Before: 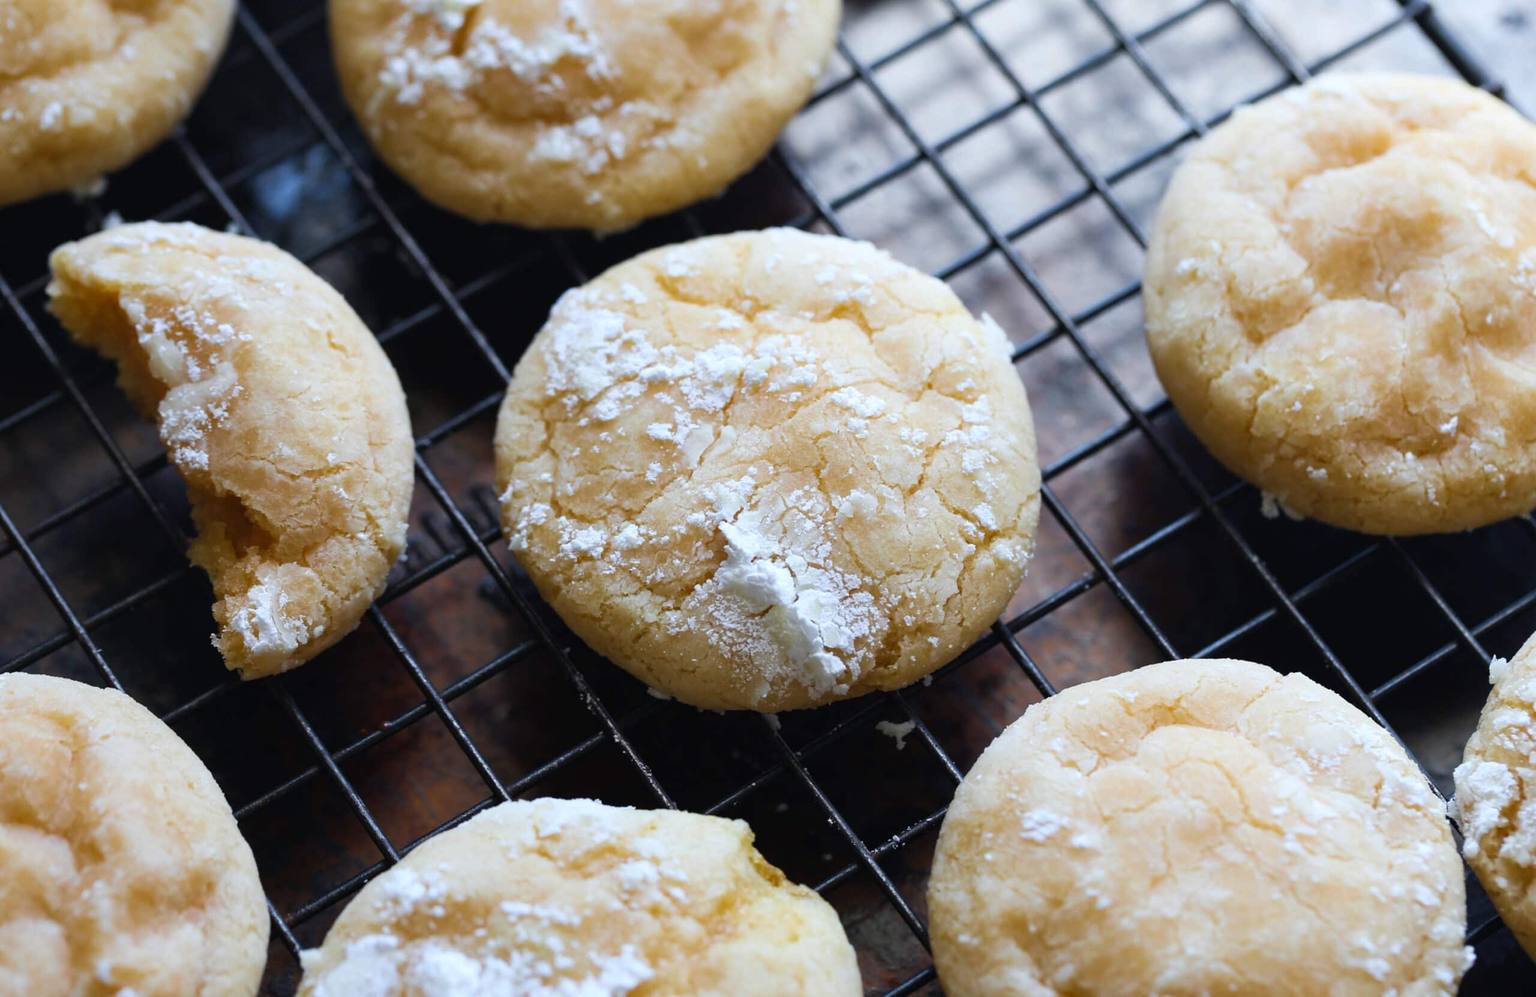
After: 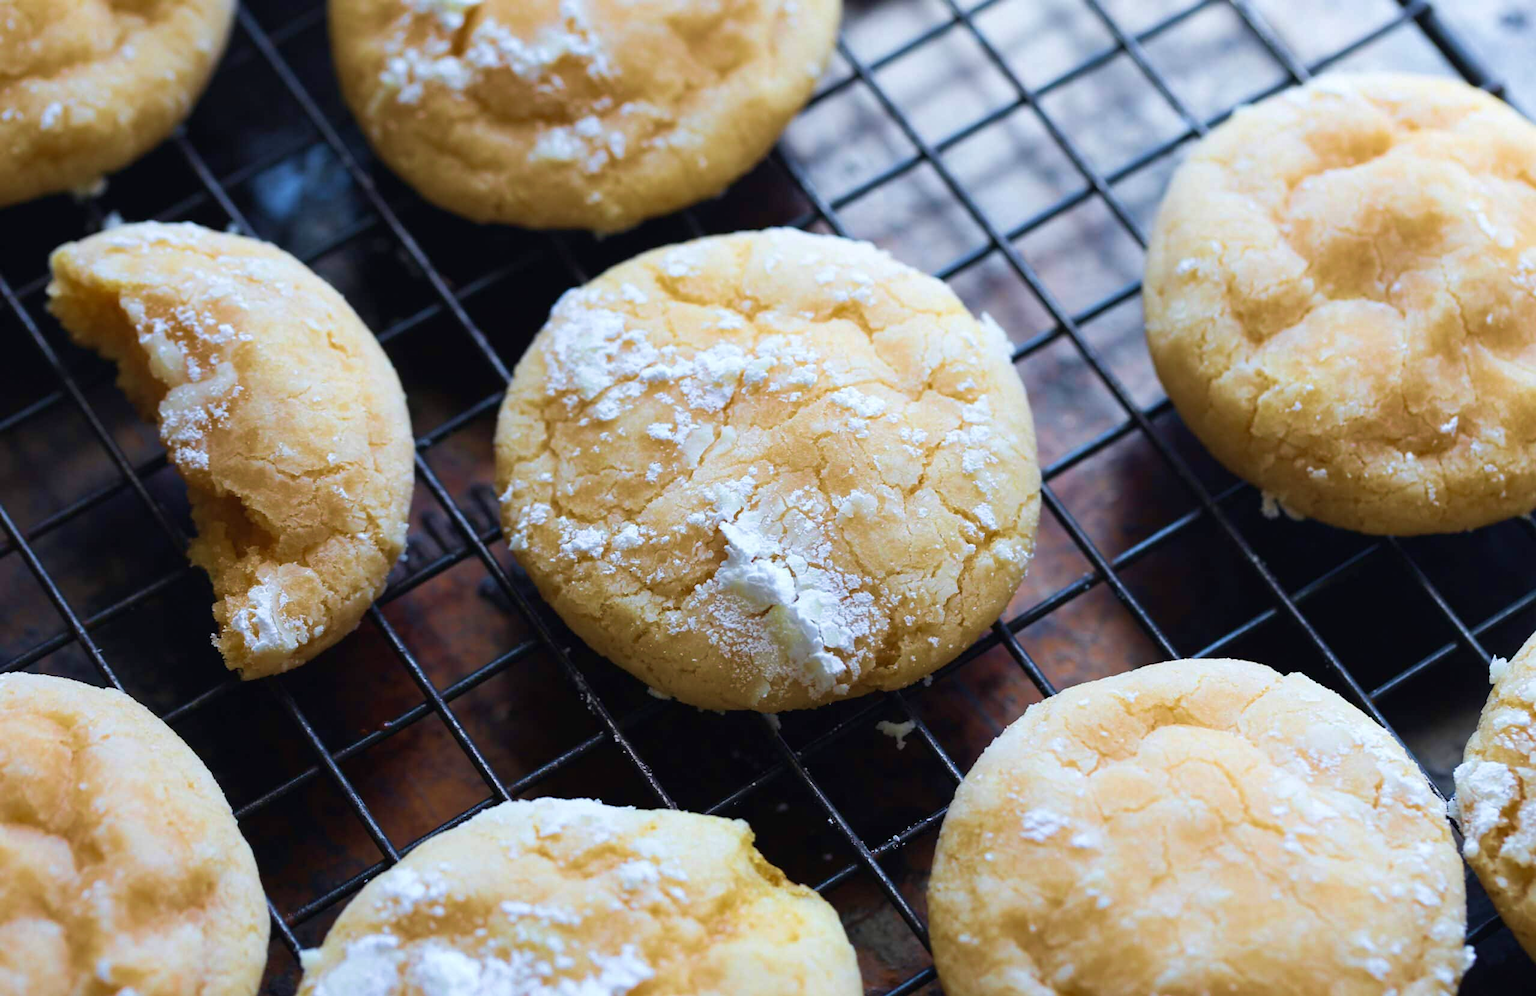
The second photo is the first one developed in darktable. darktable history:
velvia: strength 50.3%
